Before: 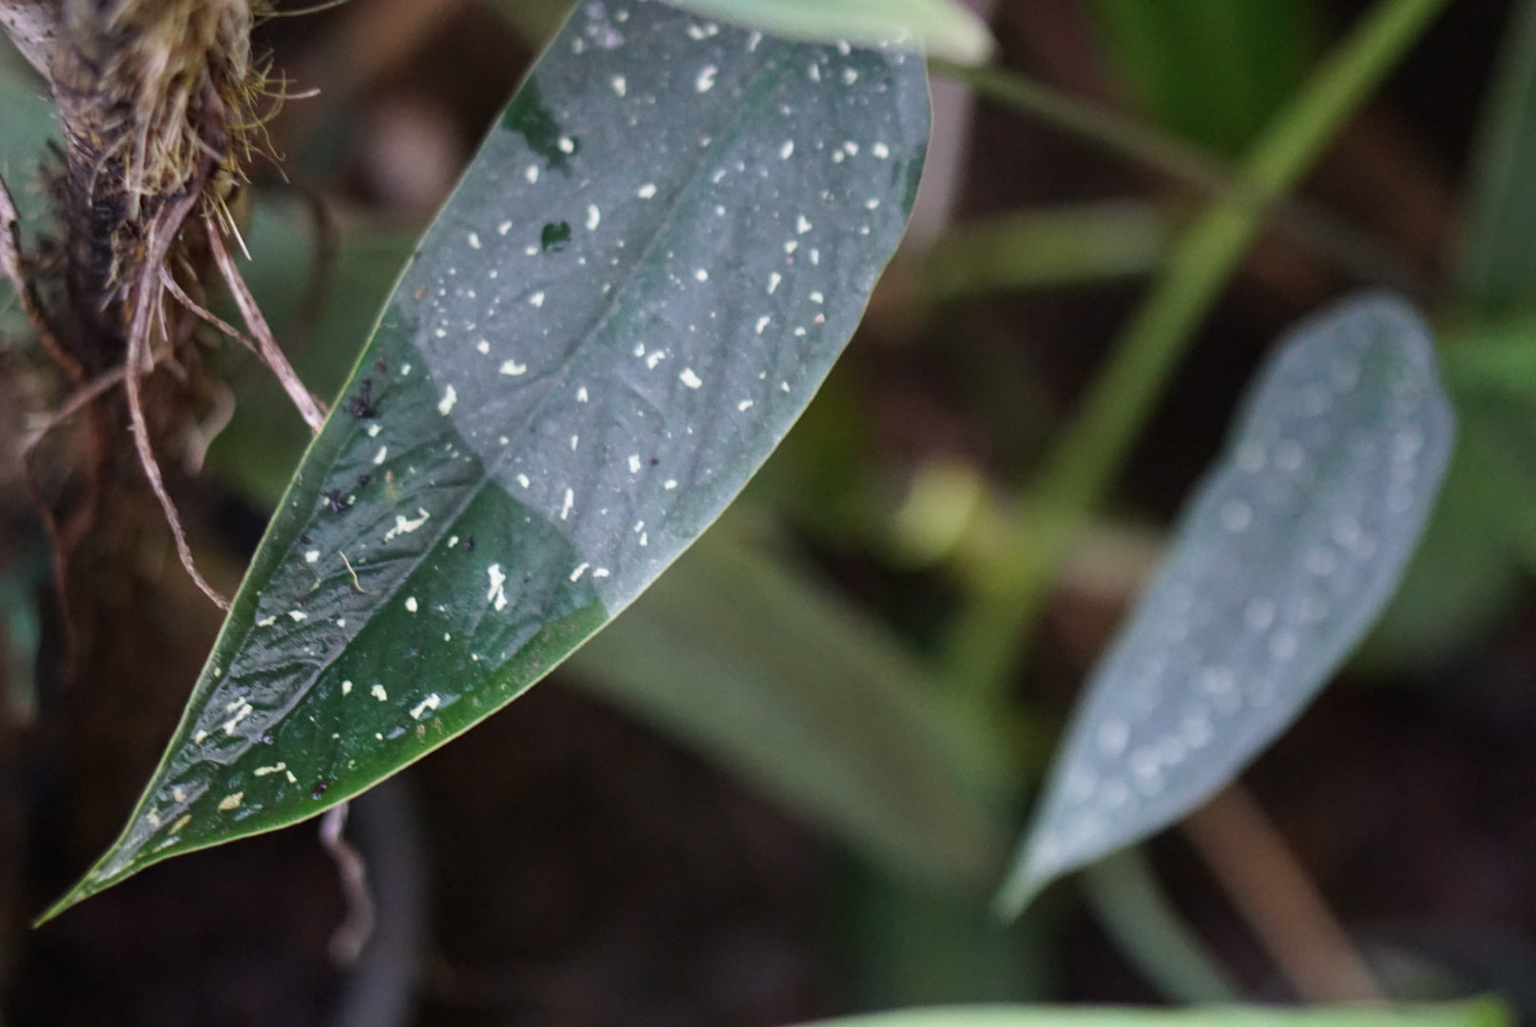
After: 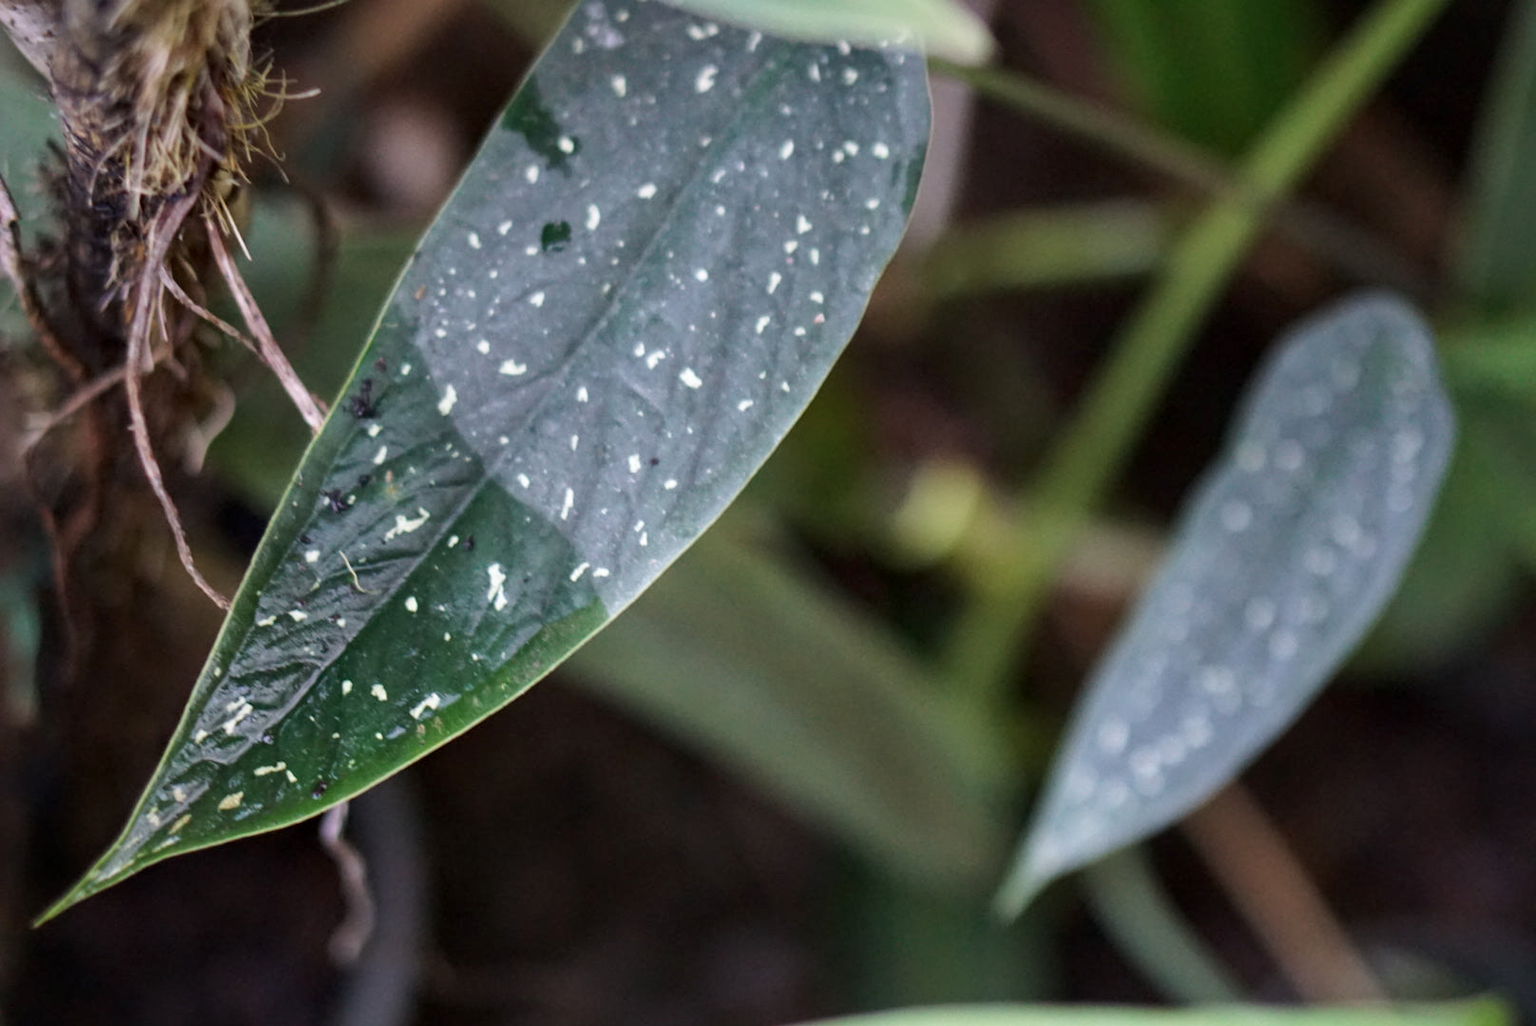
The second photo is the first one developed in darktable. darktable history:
local contrast: mode bilateral grid, contrast 21, coarseness 49, detail 133%, midtone range 0.2
